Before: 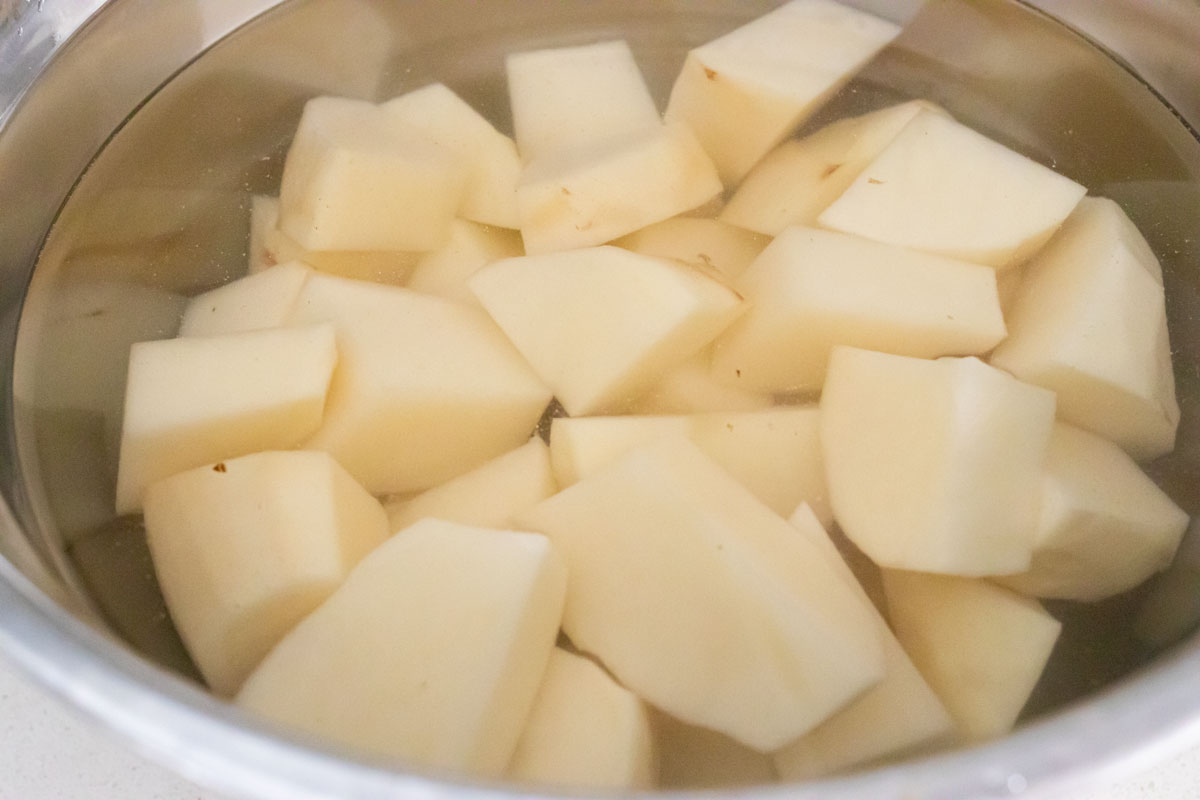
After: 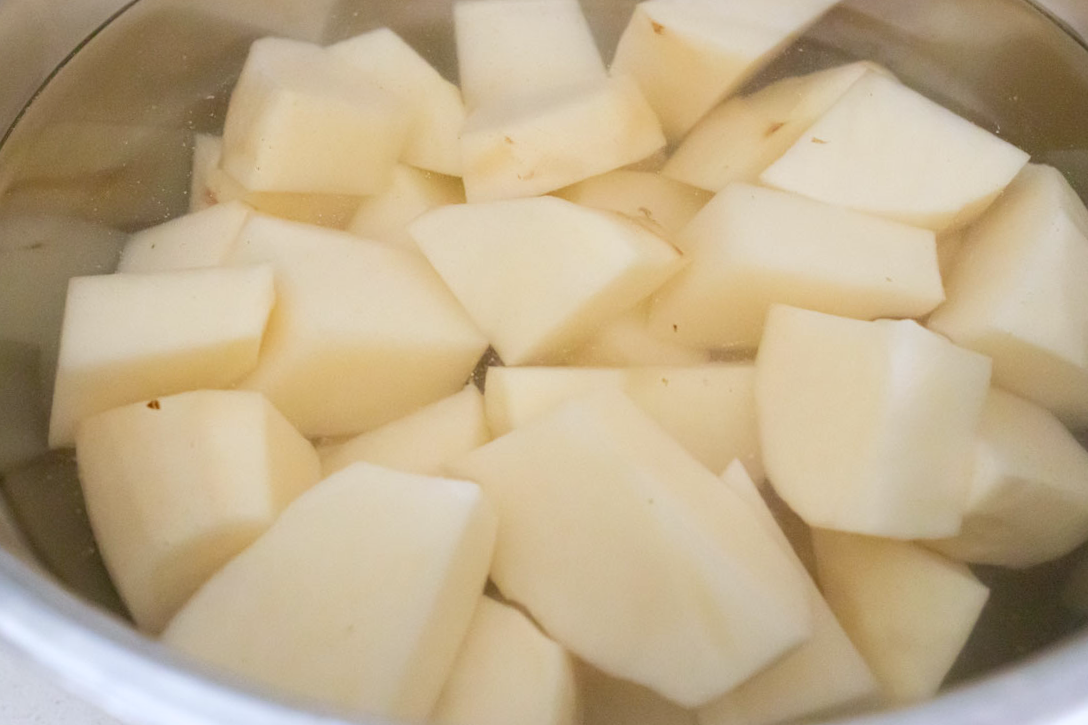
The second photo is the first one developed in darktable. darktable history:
crop and rotate: angle -1.96°, left 3.097%, top 4.154%, right 1.586%, bottom 0.529%
white balance: red 0.974, blue 1.044
